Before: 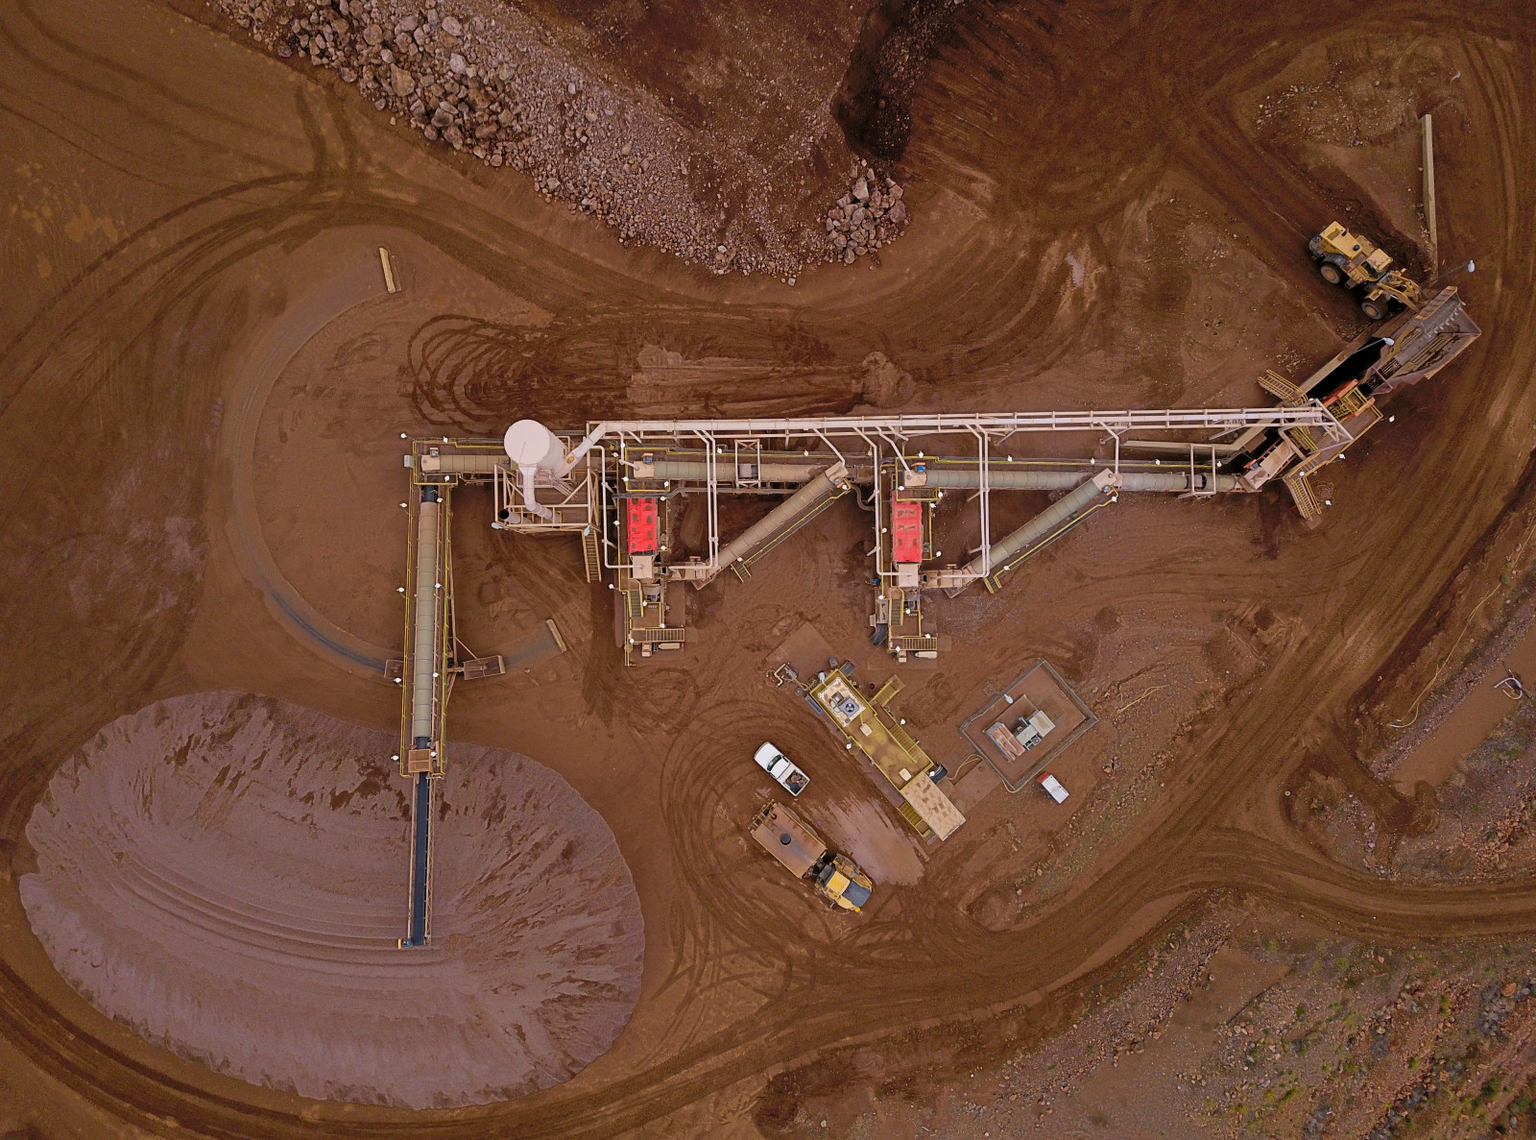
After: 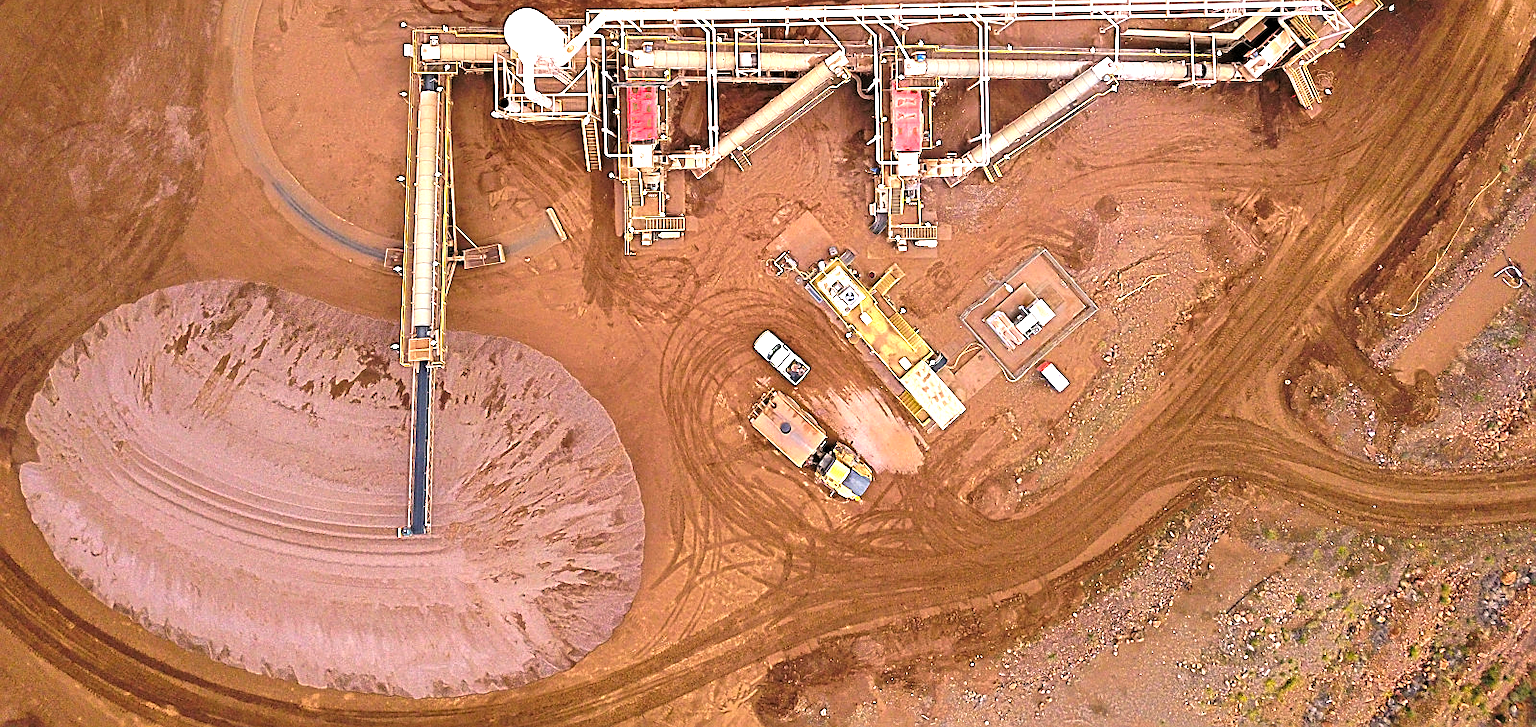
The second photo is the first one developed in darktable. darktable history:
crop and rotate: top 36.058%
exposure: exposure 0.647 EV, compensate highlight preservation false
levels: levels [0.012, 0.367, 0.697]
sharpen: on, module defaults
